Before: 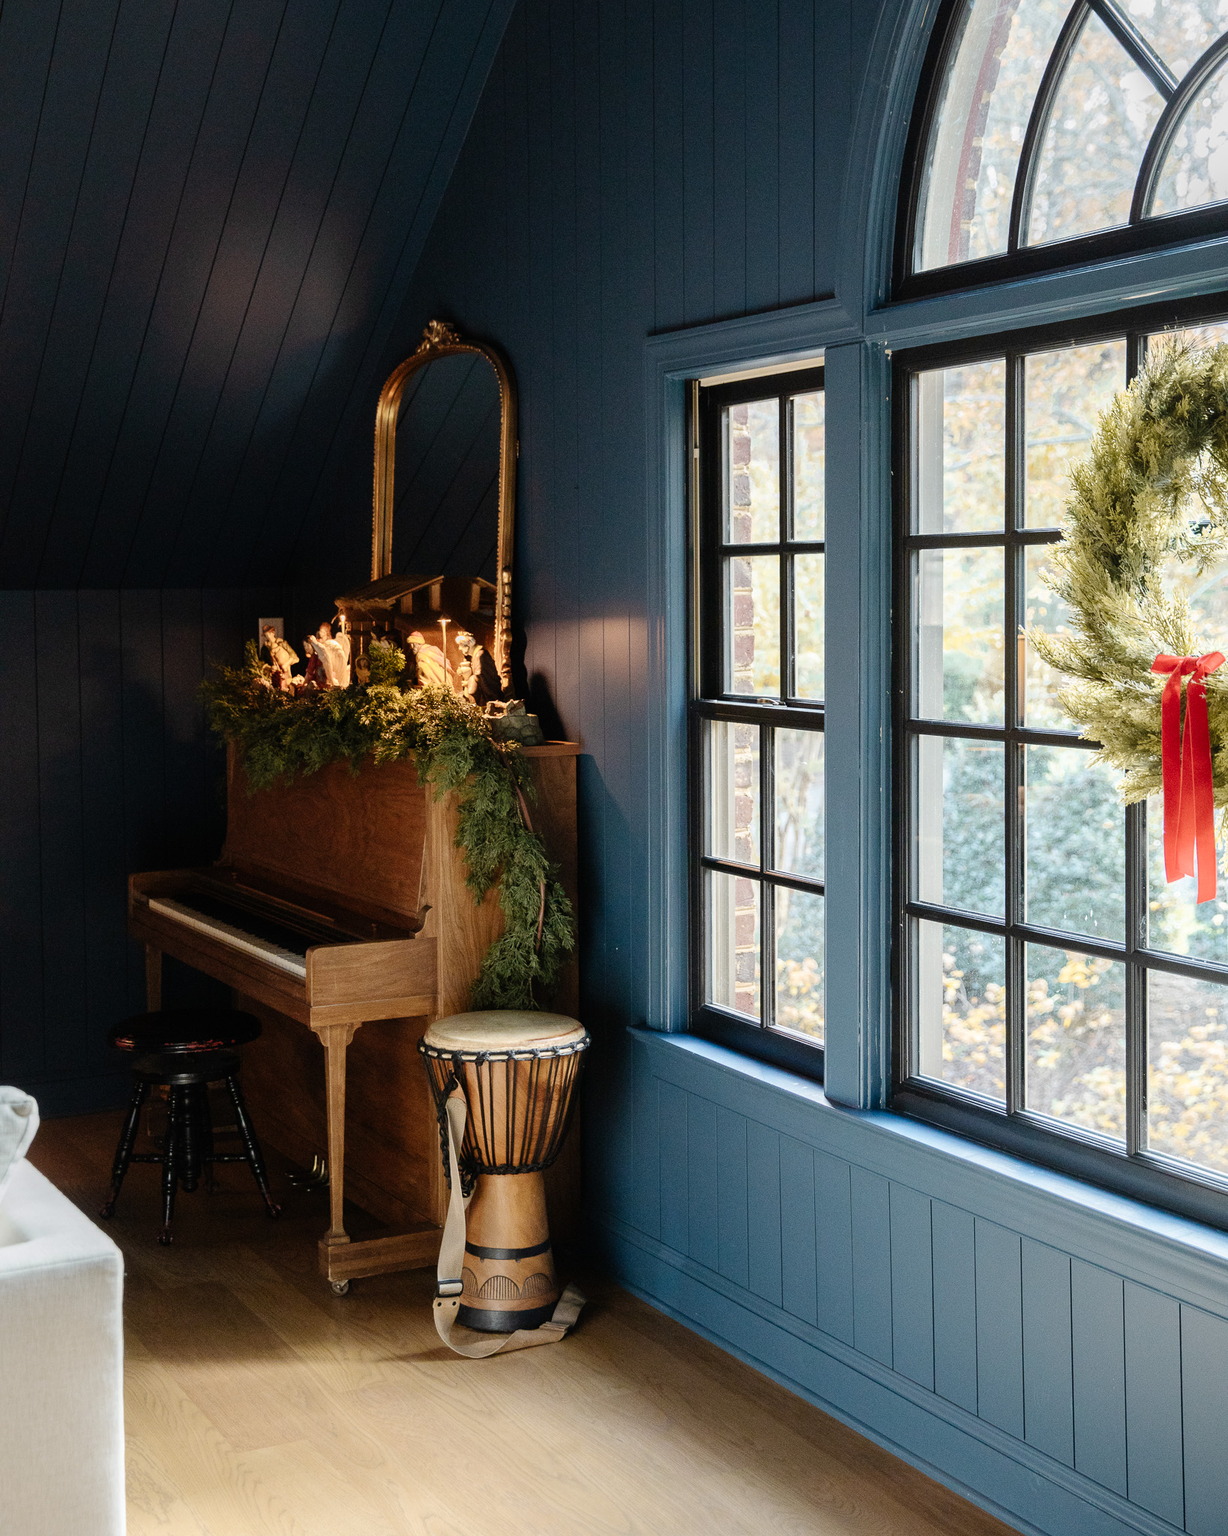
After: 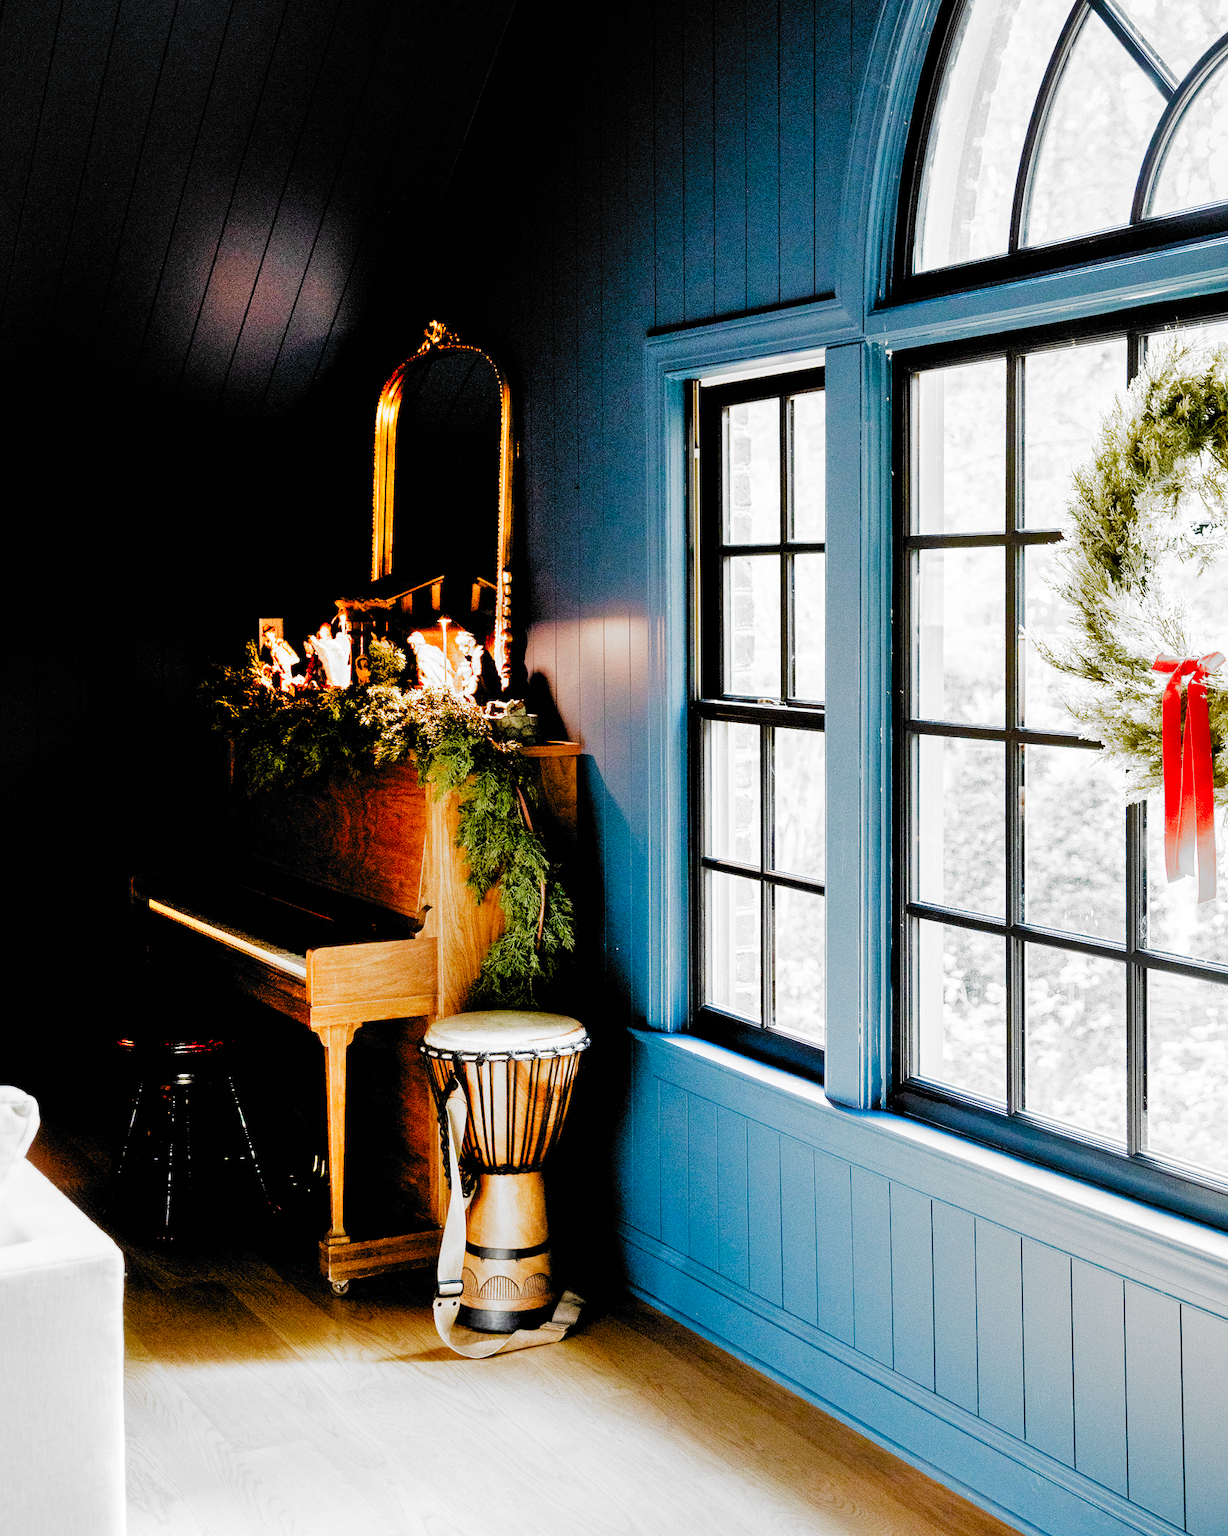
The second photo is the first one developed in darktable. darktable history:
exposure: black level correction 0.001, exposure 0.499 EV, compensate highlight preservation false
contrast brightness saturation: saturation 0.484
filmic rgb: black relative exposure -5.08 EV, white relative exposure 3.97 EV, hardness 2.9, contrast 1.1, highlights saturation mix -21.38%, add noise in highlights 0.002, preserve chrominance no, color science v3 (2019), use custom middle-gray values true, contrast in highlights soft
shadows and highlights: soften with gaussian
tone equalizer: -8 EV -1.12 EV, -7 EV -1.05 EV, -6 EV -0.877 EV, -5 EV -0.614 EV, -3 EV 0.607 EV, -2 EV 0.874 EV, -1 EV 1 EV, +0 EV 1.08 EV
